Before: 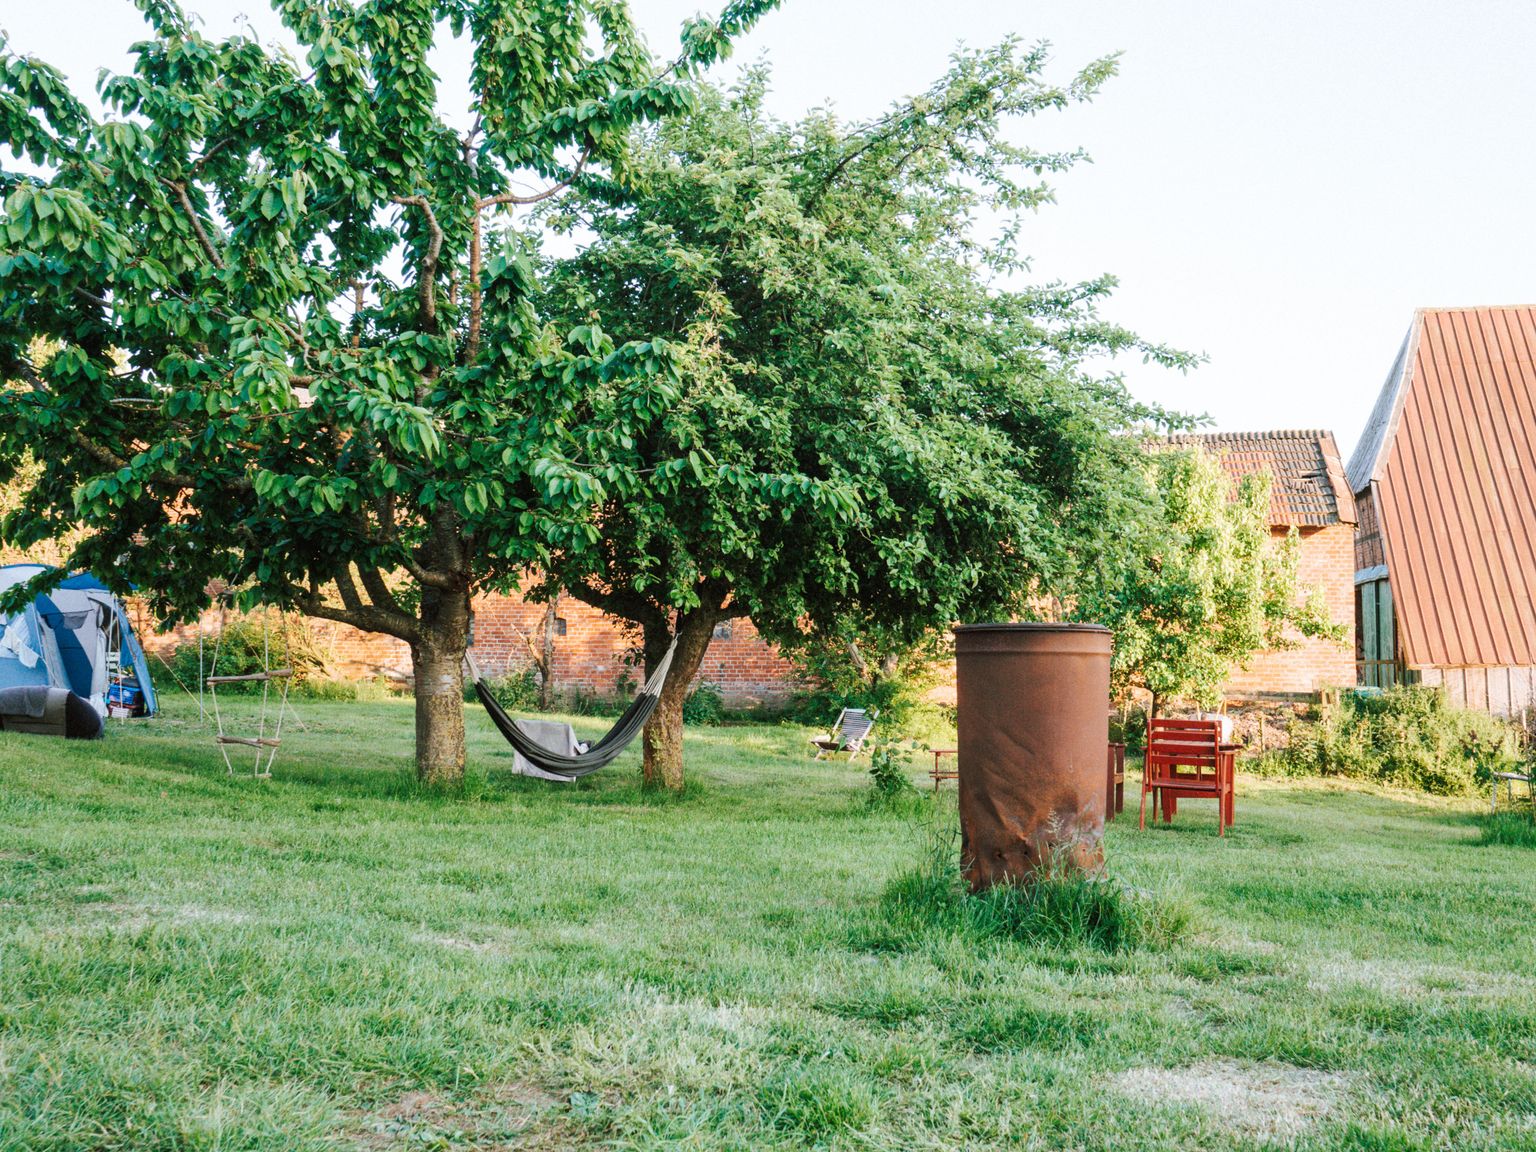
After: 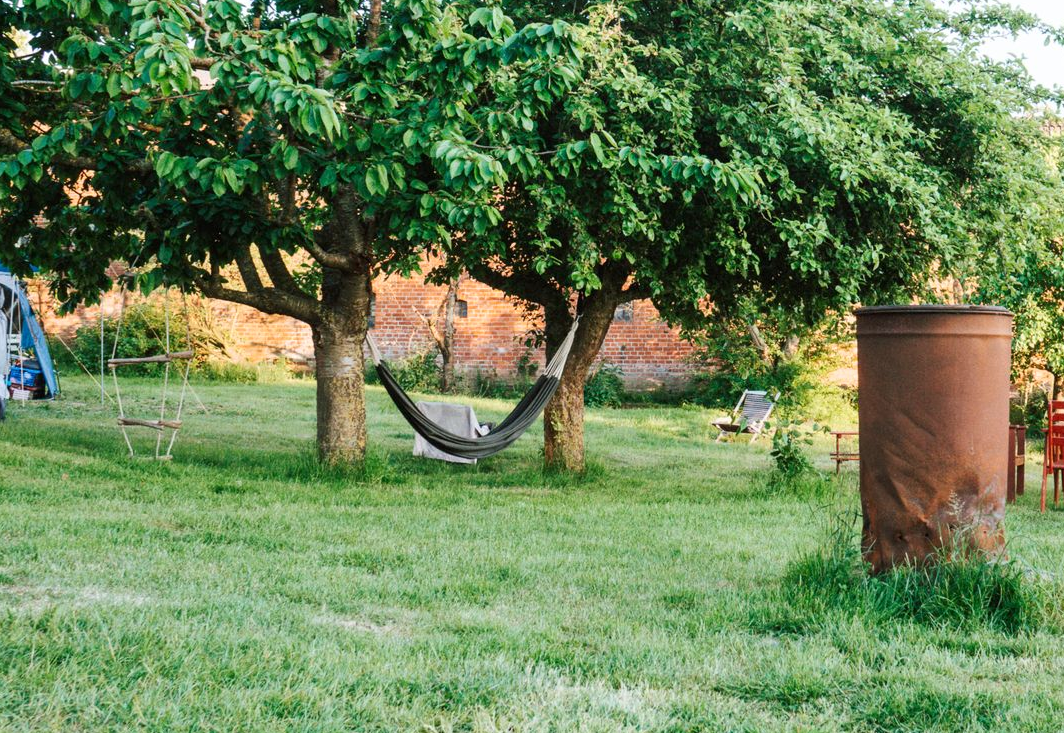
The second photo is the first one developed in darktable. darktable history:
crop: left 6.488%, top 27.668%, right 24.183%, bottom 8.656%
contrast brightness saturation: contrast 0.1, brightness 0.02, saturation 0.02
